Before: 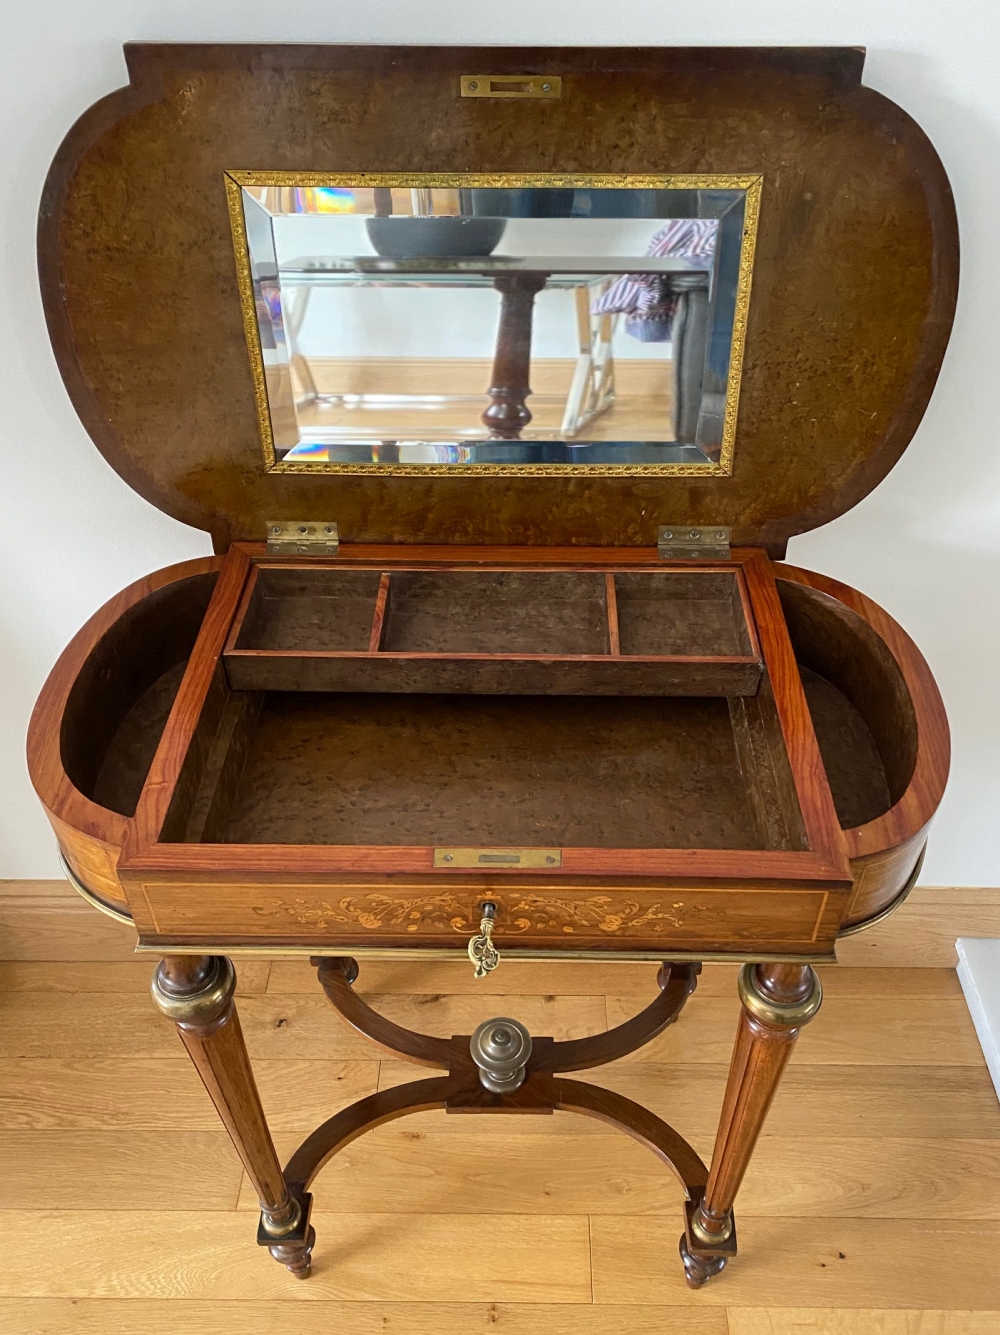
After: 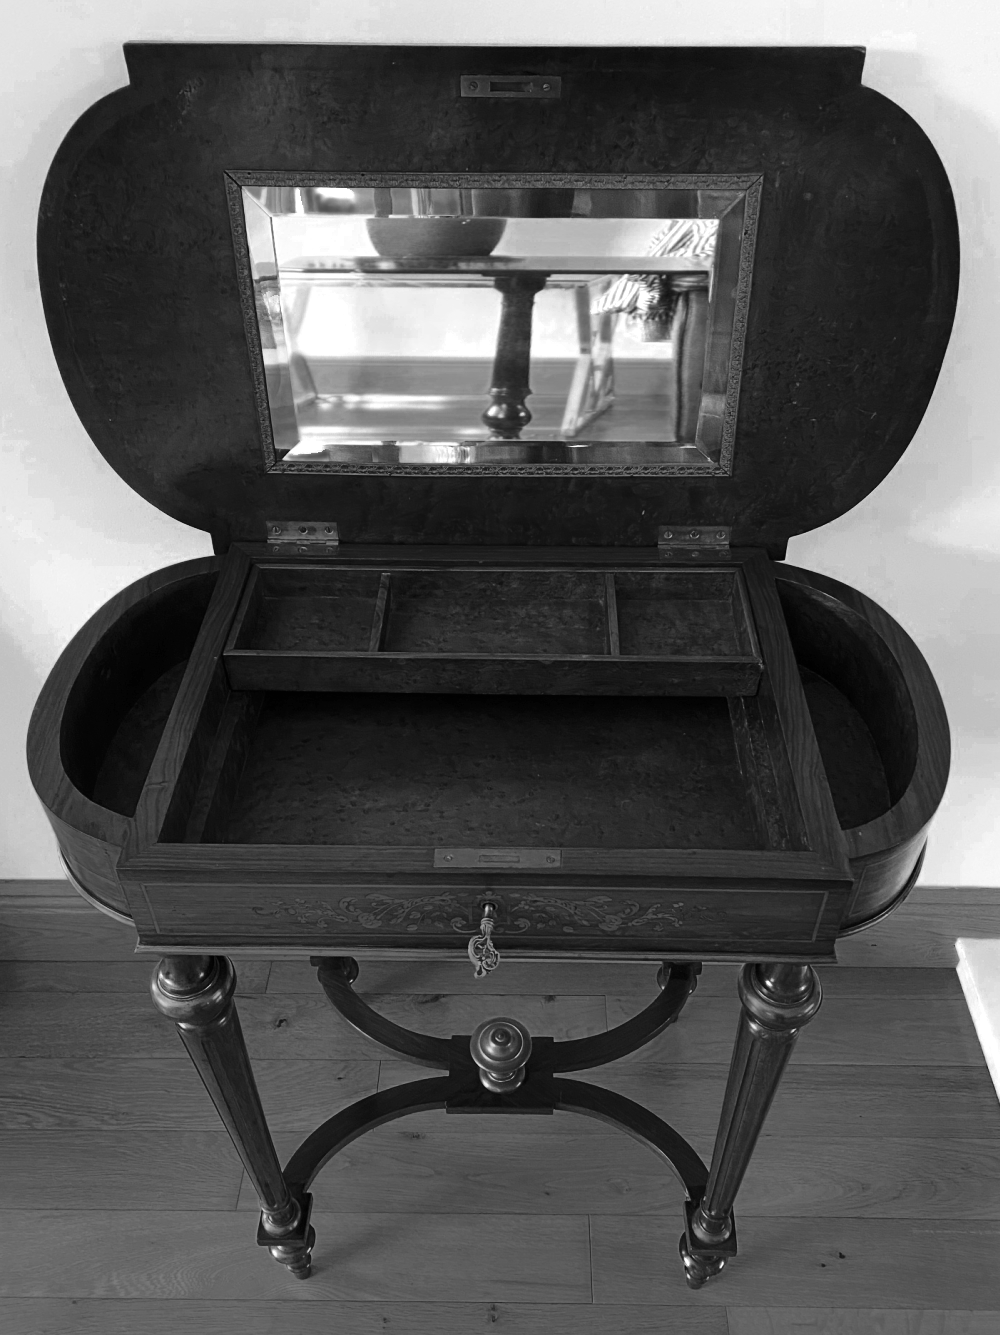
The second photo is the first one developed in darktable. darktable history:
contrast brightness saturation: contrast 0.223
color zones: curves: ch0 [(0.287, 0.048) (0.493, 0.484) (0.737, 0.816)]; ch1 [(0, 0) (0.143, 0) (0.286, 0) (0.429, 0) (0.571, 0) (0.714, 0) (0.857, 0)]
